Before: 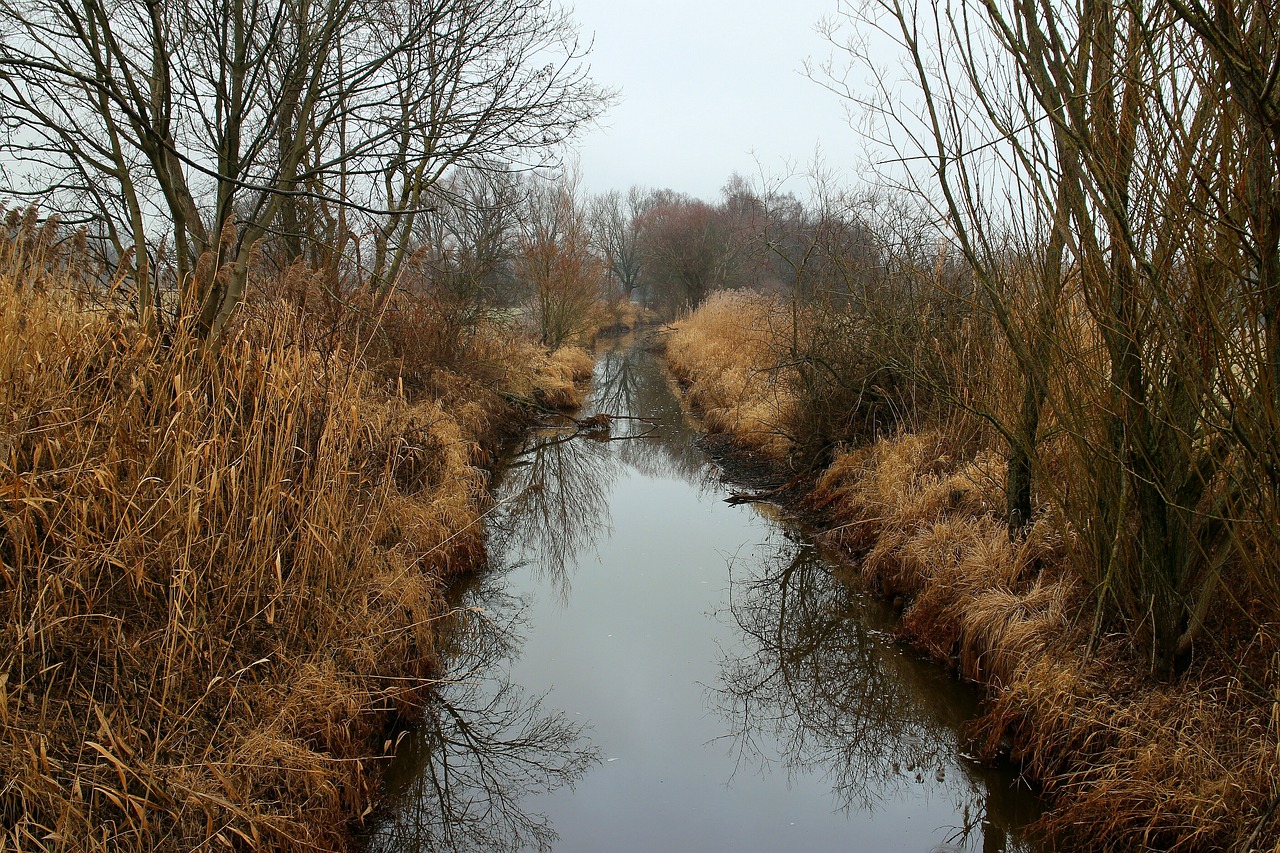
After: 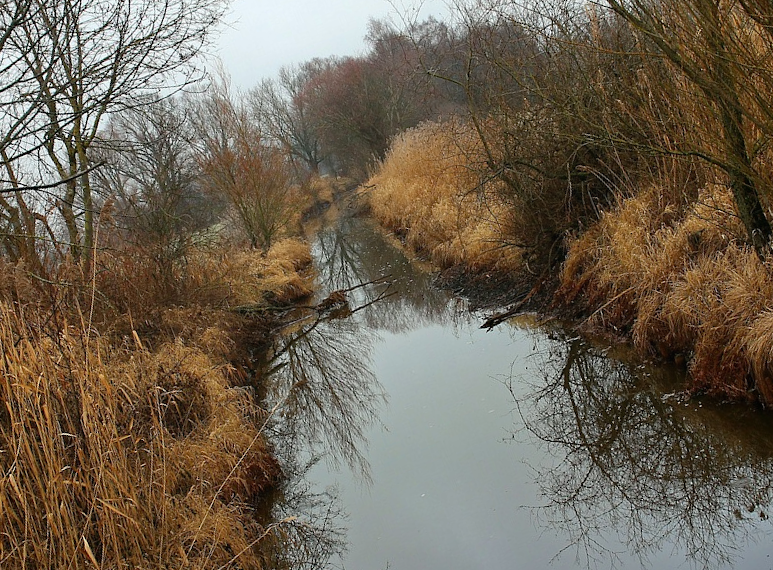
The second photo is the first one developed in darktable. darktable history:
crop and rotate: angle 21.34°, left 6.766%, right 3.923%, bottom 1.169%
haze removal: adaptive false
local contrast: mode bilateral grid, contrast 99, coarseness 100, detail 91%, midtone range 0.2
